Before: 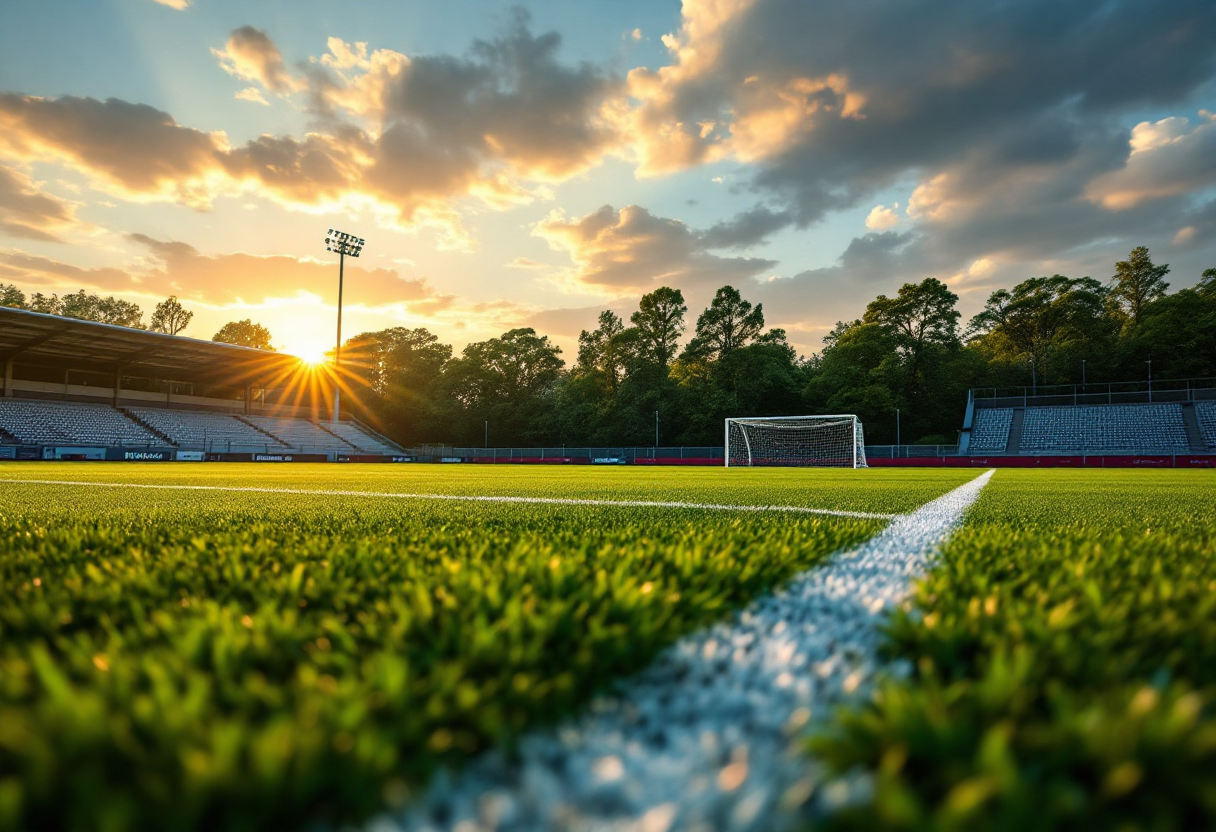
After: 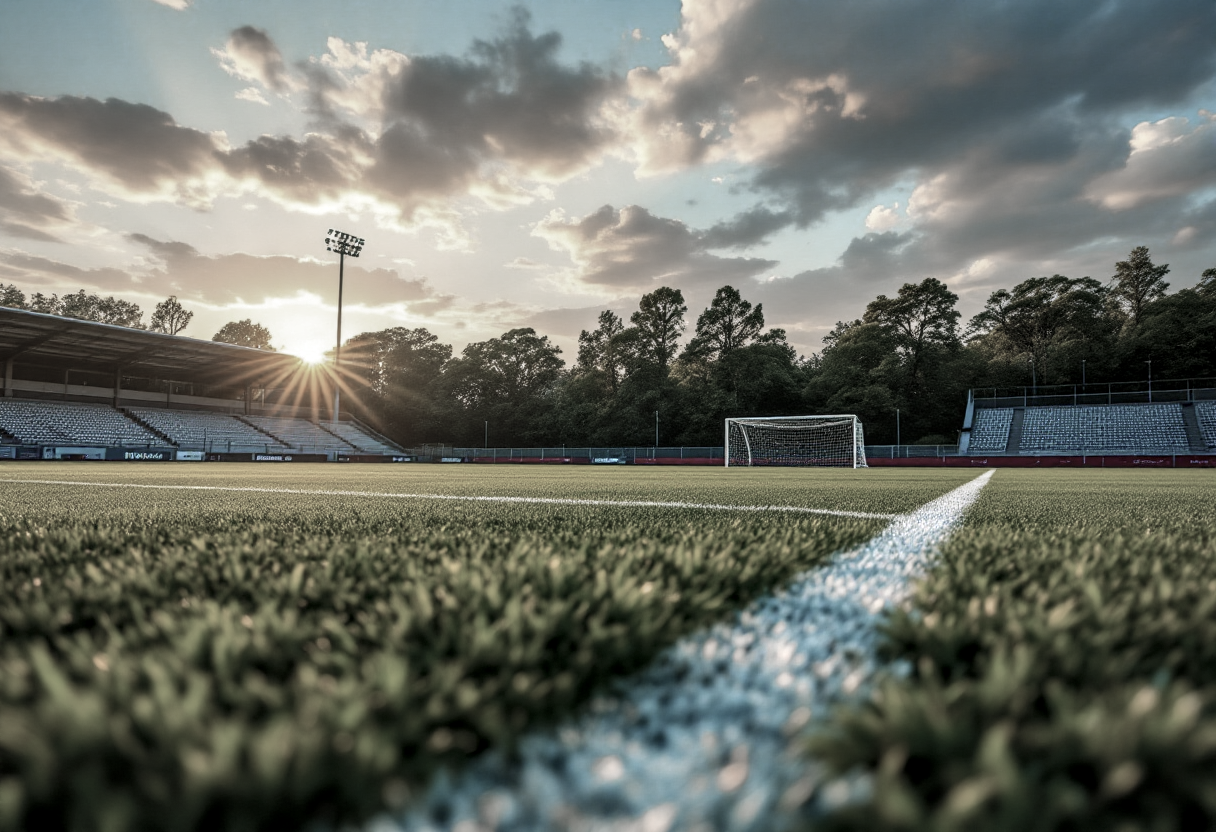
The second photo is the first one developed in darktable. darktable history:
local contrast: on, module defaults
shadows and highlights: shadows 35, highlights -35, soften with gaussian
color zones: curves: ch0 [(0, 0.613) (0.01, 0.613) (0.245, 0.448) (0.498, 0.529) (0.642, 0.665) (0.879, 0.777) (0.99, 0.613)]; ch1 [(0, 0.272) (0.219, 0.127) (0.724, 0.346)]
